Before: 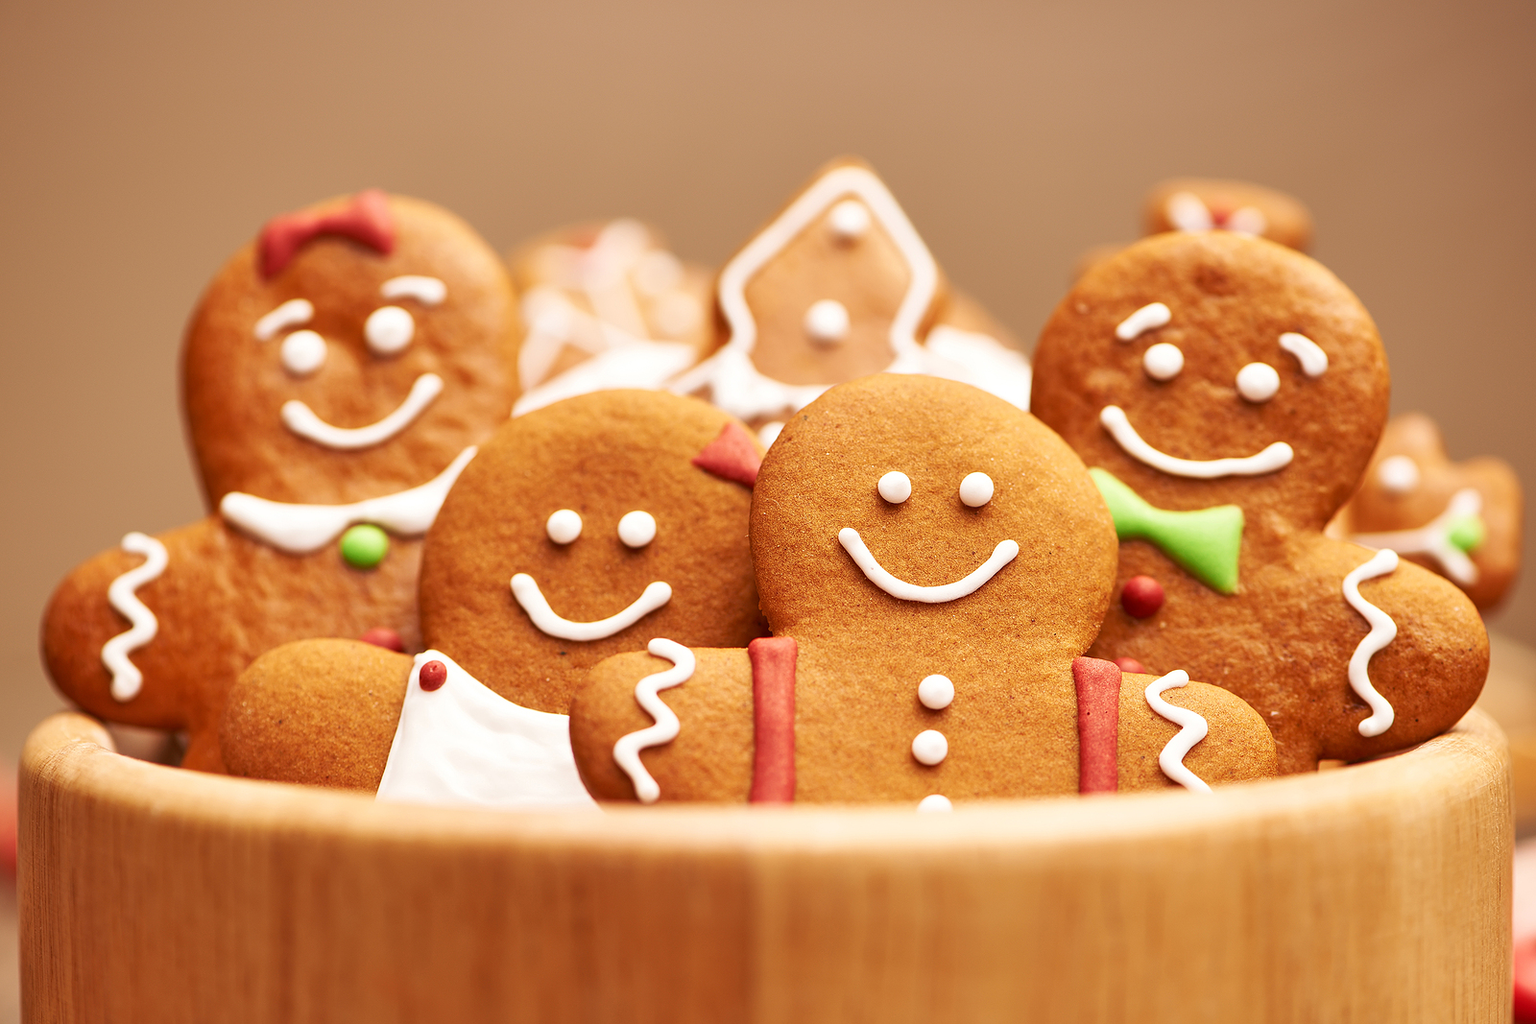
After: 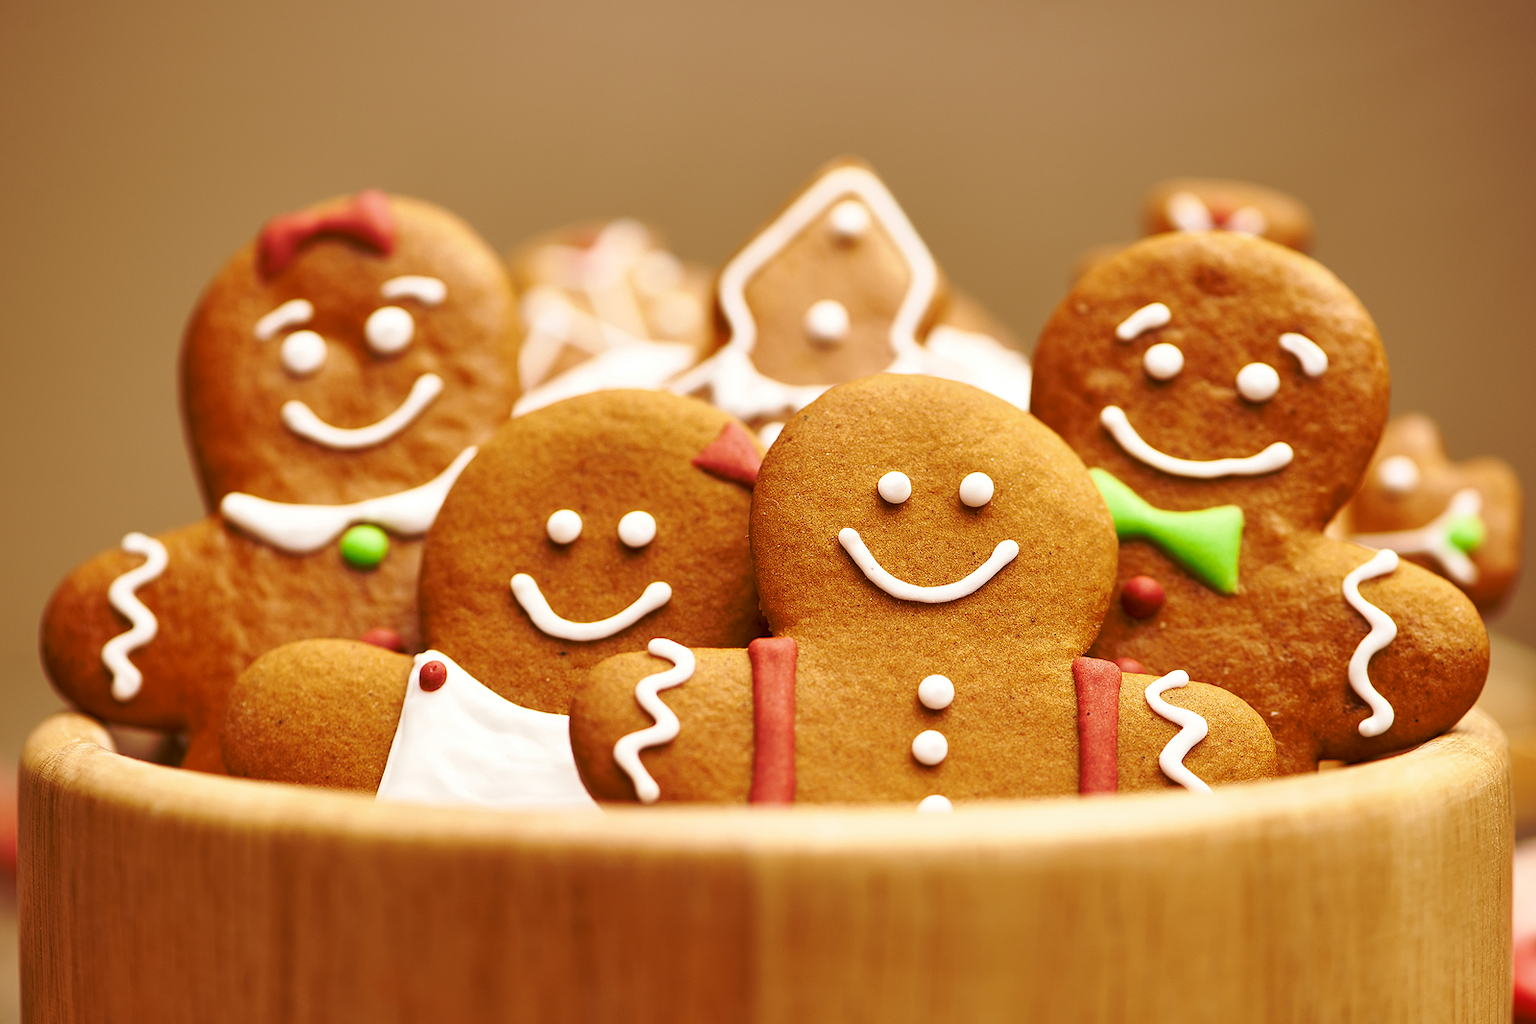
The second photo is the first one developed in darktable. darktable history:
tone curve: curves: ch0 [(0, 0) (0.003, 0.002) (0.011, 0.009) (0.025, 0.02) (0.044, 0.035) (0.069, 0.055) (0.1, 0.08) (0.136, 0.109) (0.177, 0.142) (0.224, 0.179) (0.277, 0.222) (0.335, 0.268) (0.399, 0.329) (0.468, 0.409) (0.543, 0.495) (0.623, 0.579) (0.709, 0.669) (0.801, 0.767) (0.898, 0.885) (1, 1)], preserve colors none
color look up table: target L [79.39, 72.12, 59.58, 44.38, 200.12, 100, 79.31, 68.94, 64.7, 59.43, 53.07, 51.28, 45.11, 37.62, 55.11, 50.66, 39.29, 37.28, 29.64, 18.23, 70.14, 68.25, 50.98, 47.28, 0 ×25], target a [-1.117, -24.85, -41.8, -15.2, -0.016, 0, -3.652, 12.48, 16.47, 32.74, -0.209, 48.77, 48.75, 16.52, 11.7, 50.45, 16.59, -0.161, 29.93, 0.319, -29.91, -0.928, -14.82, -1.179, 0 ×25], target b [-0.867, 59.71, 35.37, 26.56, 0.202, -0.002, 69.98, 63.97, 15.43, 59.59, -0.447, 14, 30.15, 18.85, -26.03, -17.42, -50.78, -1.378, -25.22, -1.577, -2.267, -1.272, -28.57, -27.93, 0 ×25], num patches 24
